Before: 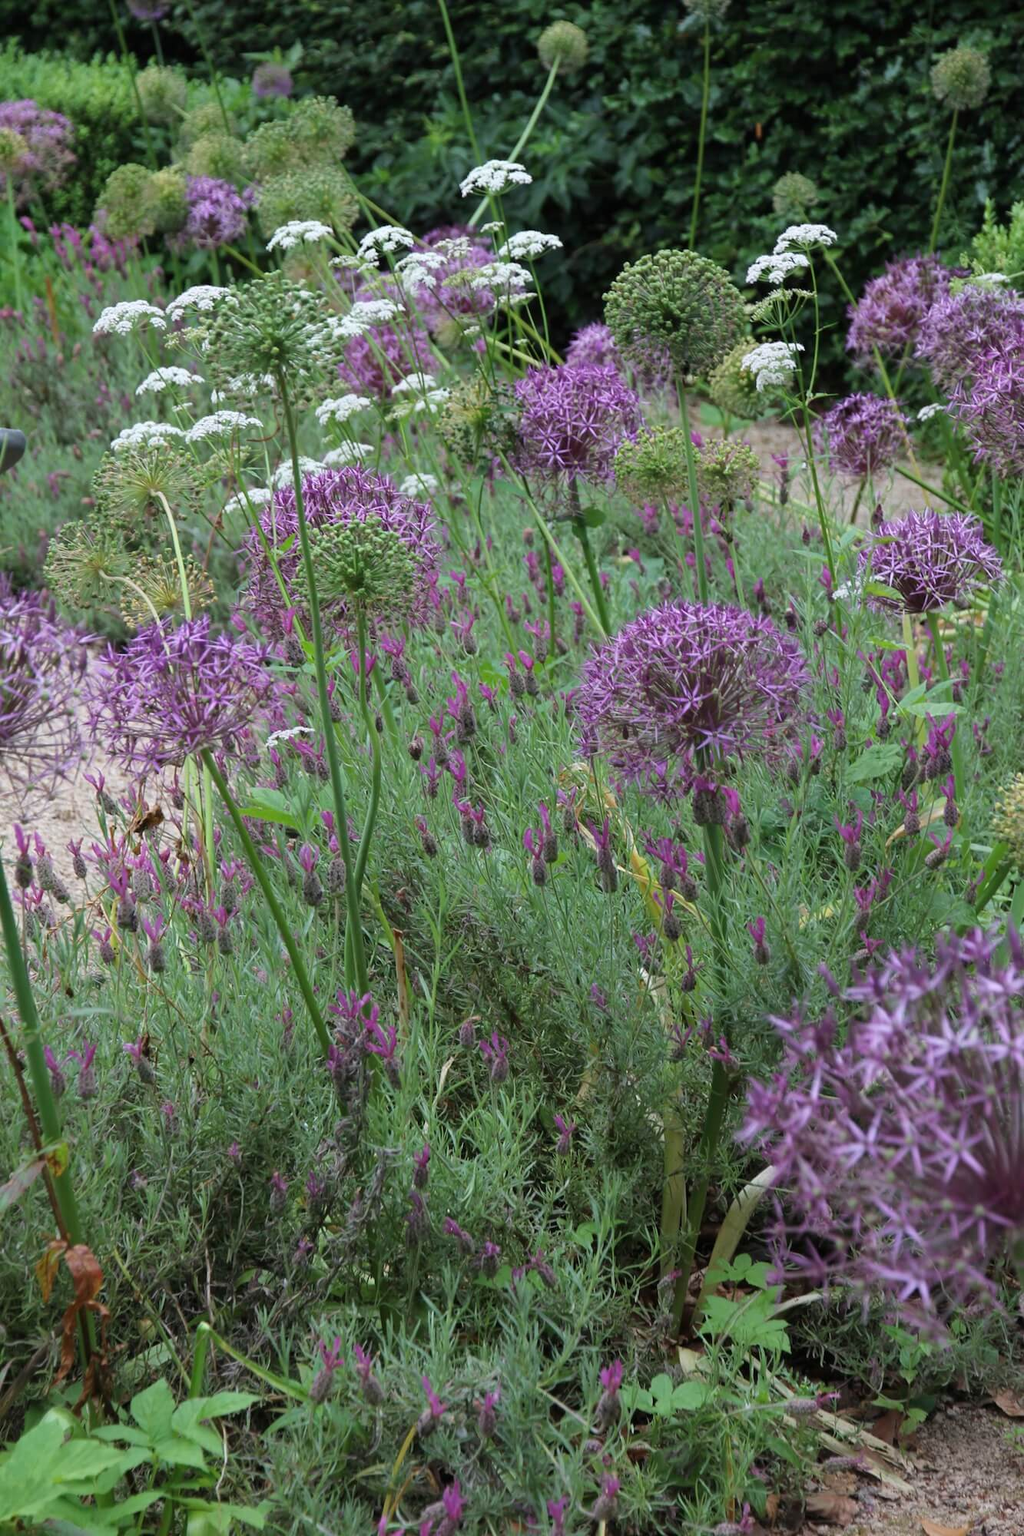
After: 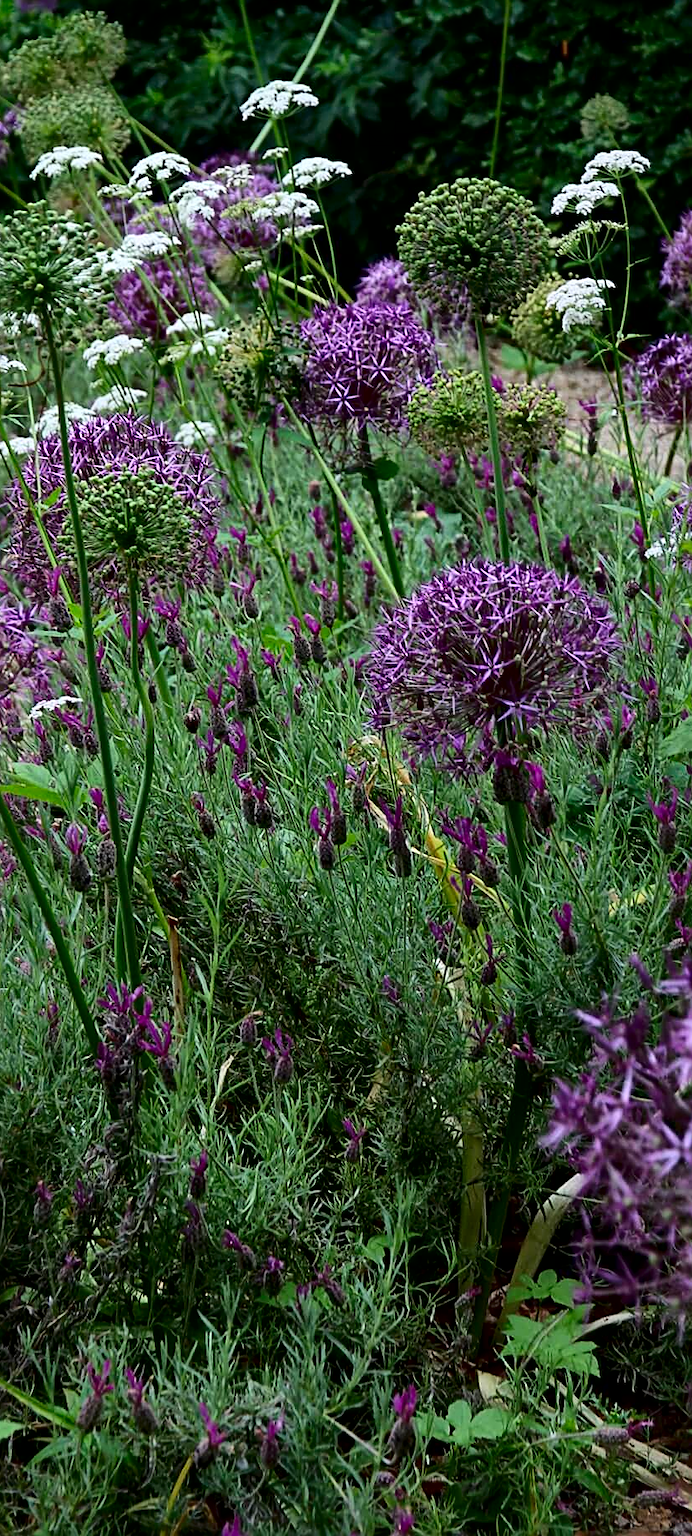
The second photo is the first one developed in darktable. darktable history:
contrast brightness saturation: contrast 0.225, brightness -0.188, saturation 0.242
sharpen: amount 0.563
crop and rotate: left 23.385%, top 5.625%, right 14.36%, bottom 2.331%
vignetting: brightness -0.237, saturation 0.133
local contrast: mode bilateral grid, contrast 20, coarseness 51, detail 150%, midtone range 0.2
